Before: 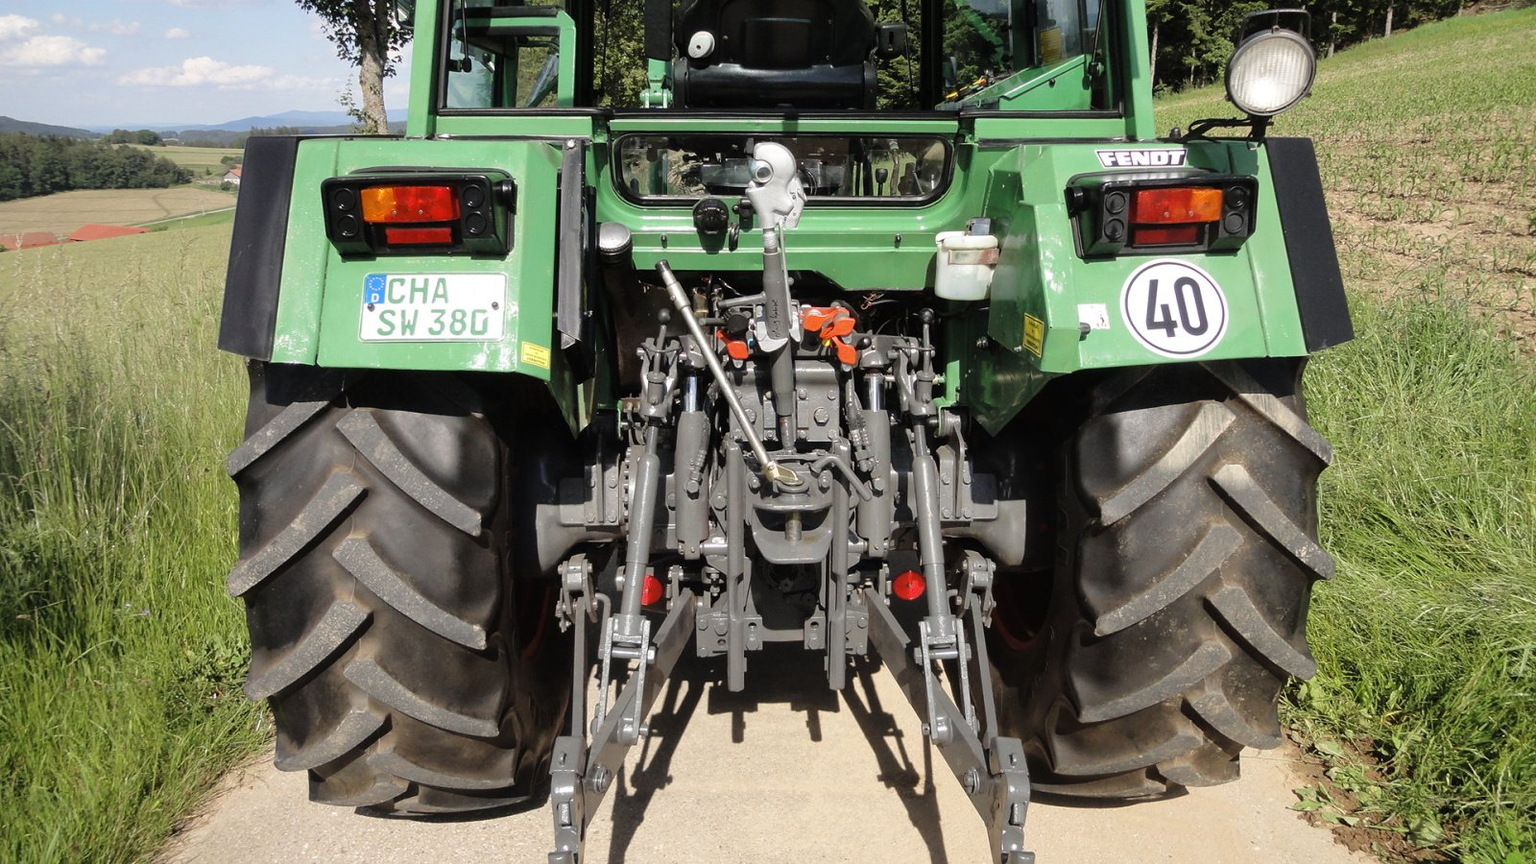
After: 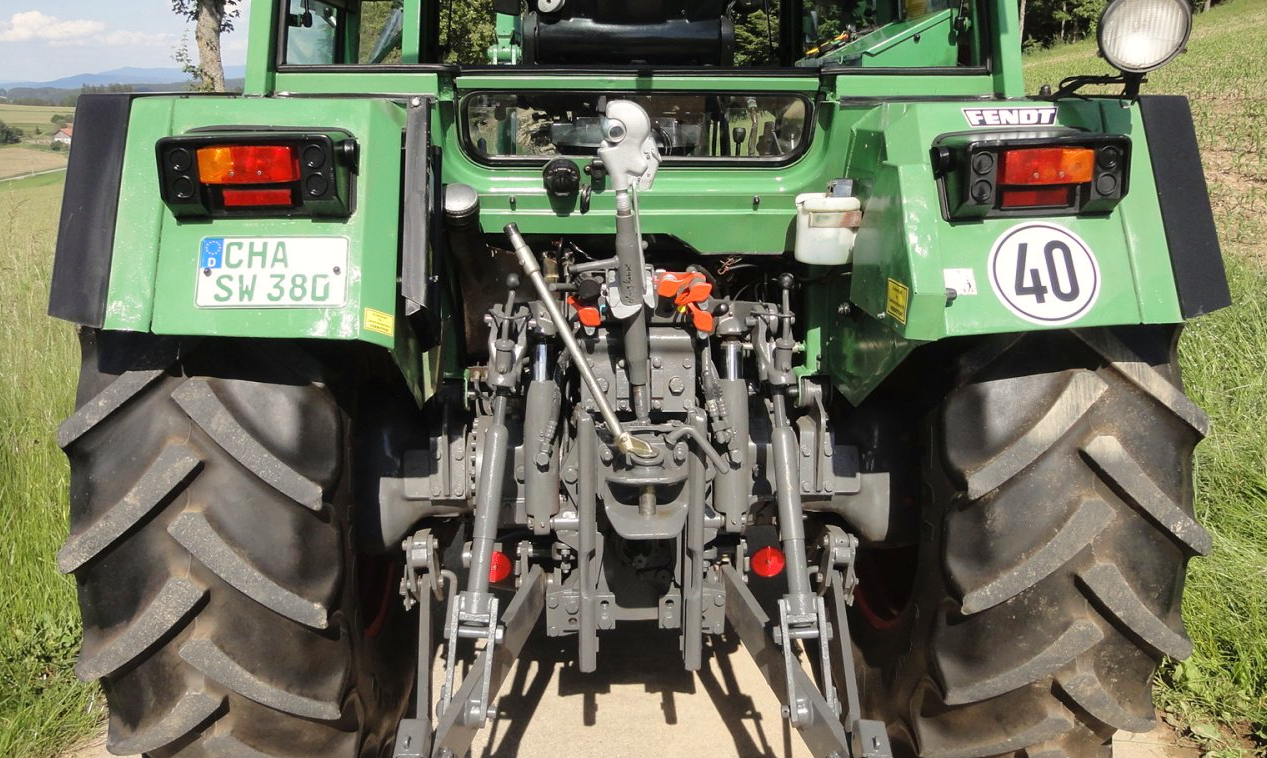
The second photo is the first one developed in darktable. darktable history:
levels: levels [0, 0.478, 1]
white balance: red 1.009, blue 0.985
crop: left 11.225%, top 5.381%, right 9.565%, bottom 10.314%
